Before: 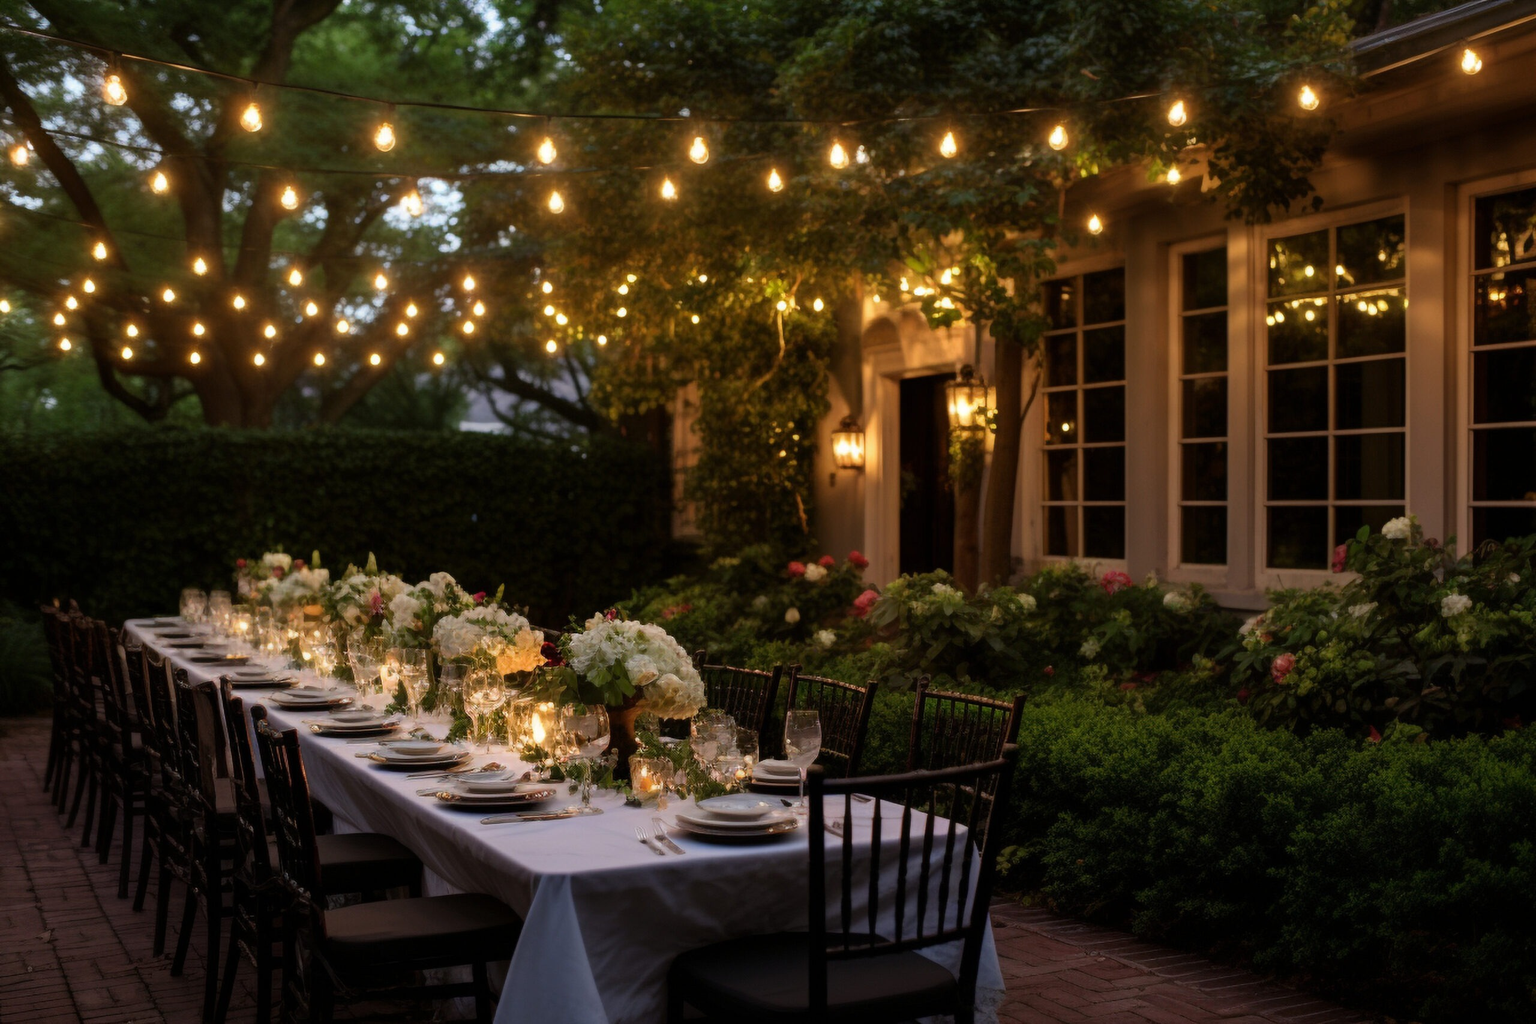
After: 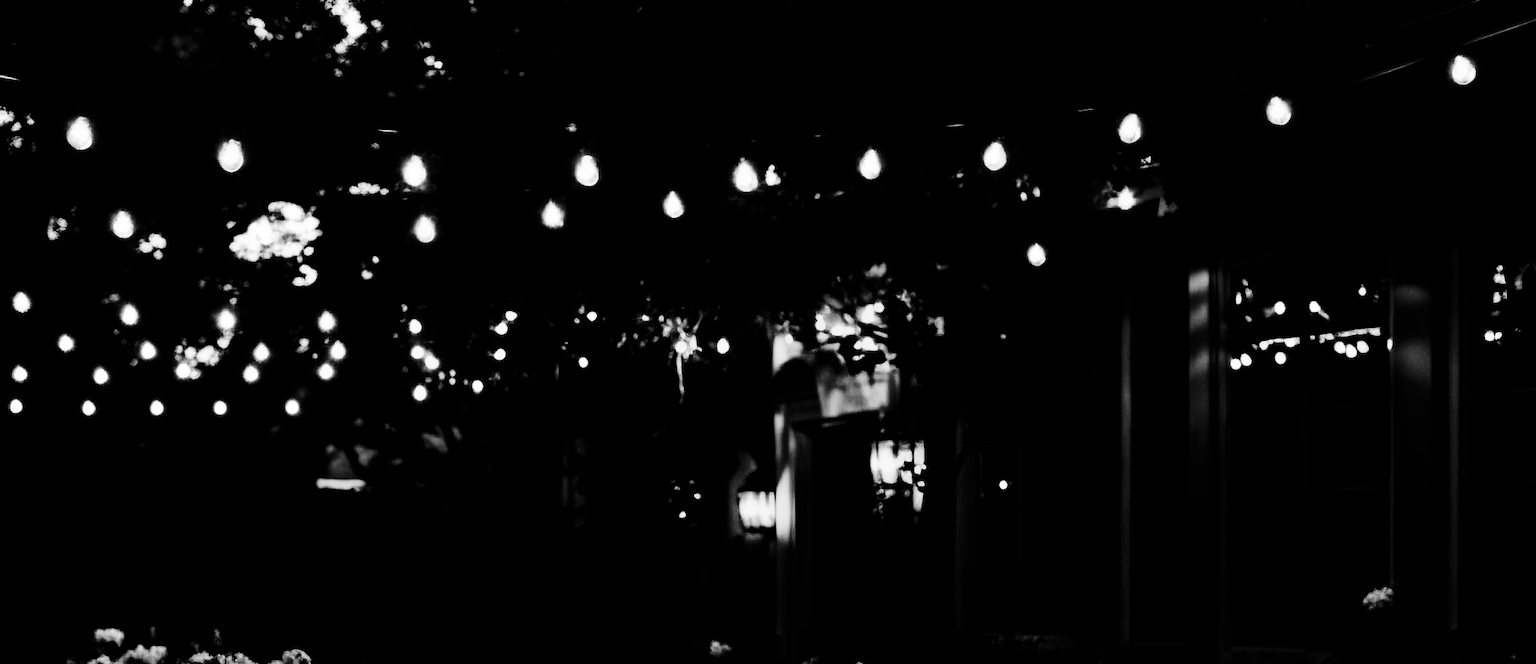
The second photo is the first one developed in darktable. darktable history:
crop and rotate: left 11.812%, bottom 42.776%
contrast equalizer: octaves 7, y [[0.6 ×6], [0.55 ×6], [0 ×6], [0 ×6], [0 ×6]], mix 0.3
contrast brightness saturation: contrast 0.77, brightness -1, saturation 1
exposure: exposure -0.116 EV, compensate exposure bias true, compensate highlight preservation false
monochrome: on, module defaults
